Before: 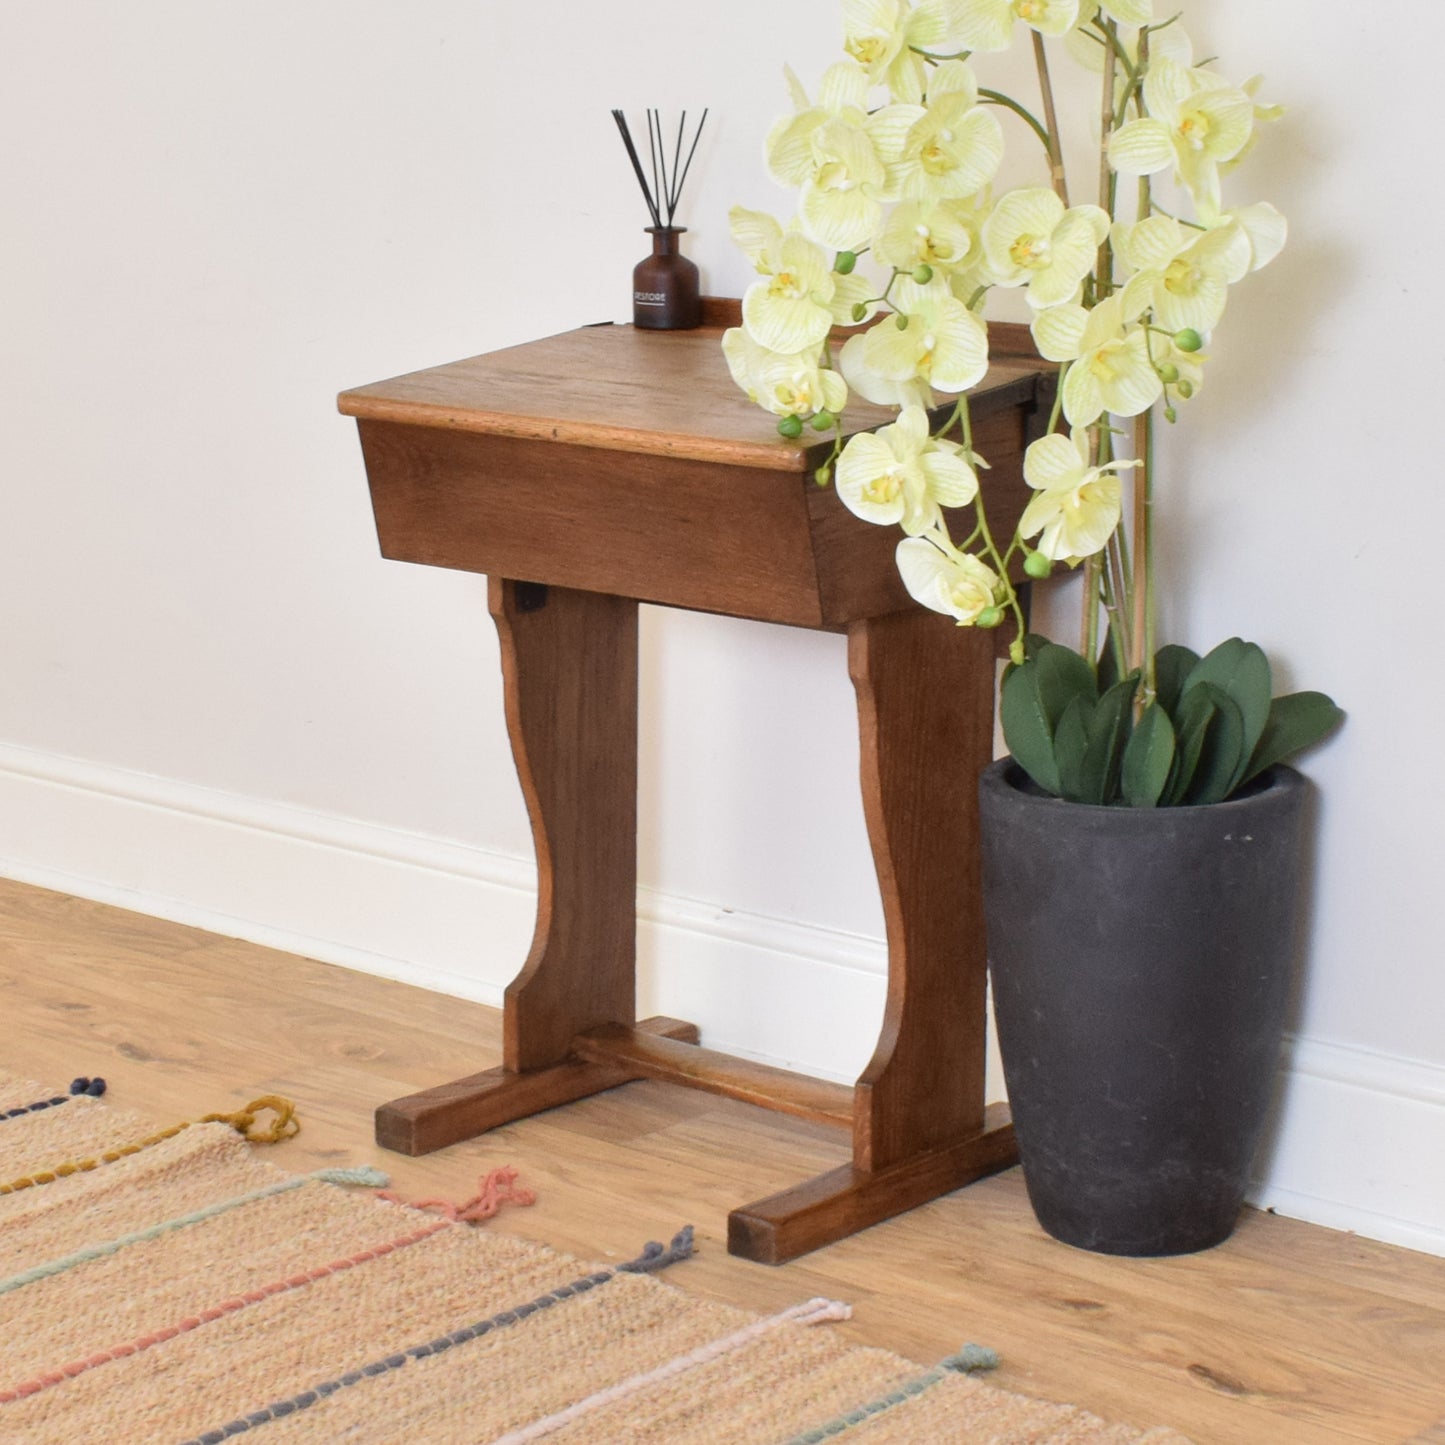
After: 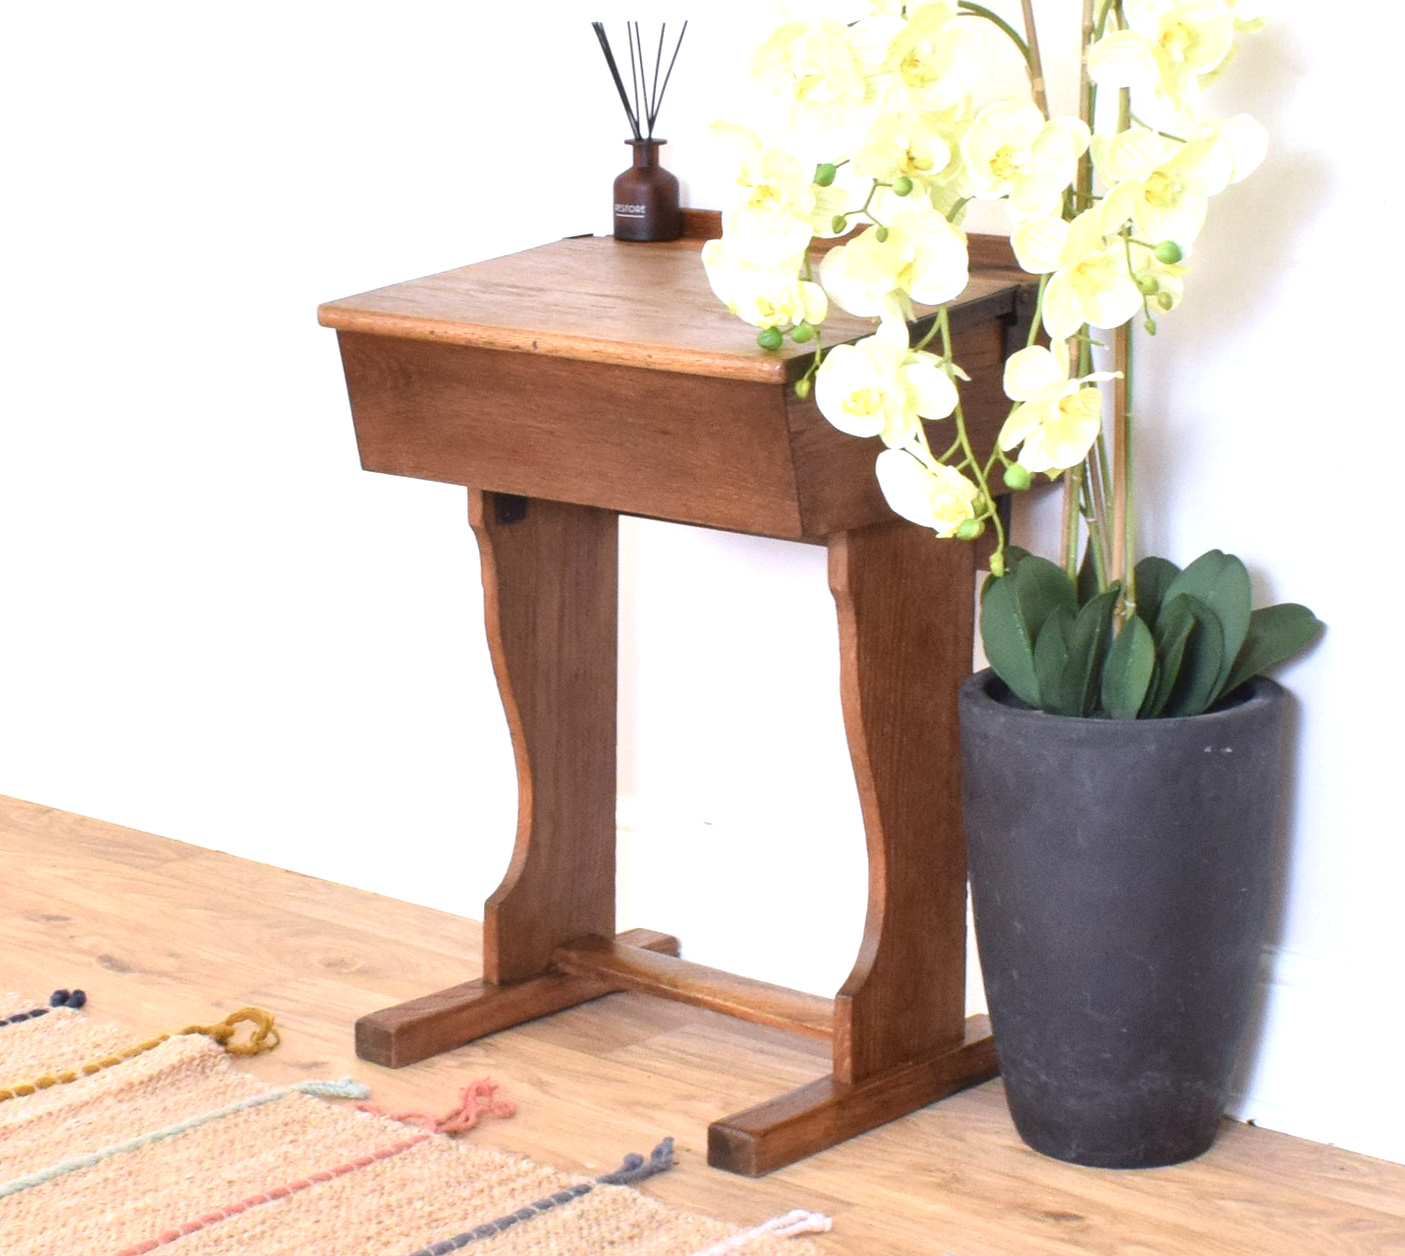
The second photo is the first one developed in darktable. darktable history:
color calibration: illuminant as shot in camera, x 0.358, y 0.373, temperature 4628.91 K
crop: left 1.448%, top 6.133%, right 1.282%, bottom 6.924%
exposure: black level correction 0, exposure 0.701 EV, compensate highlight preservation false
